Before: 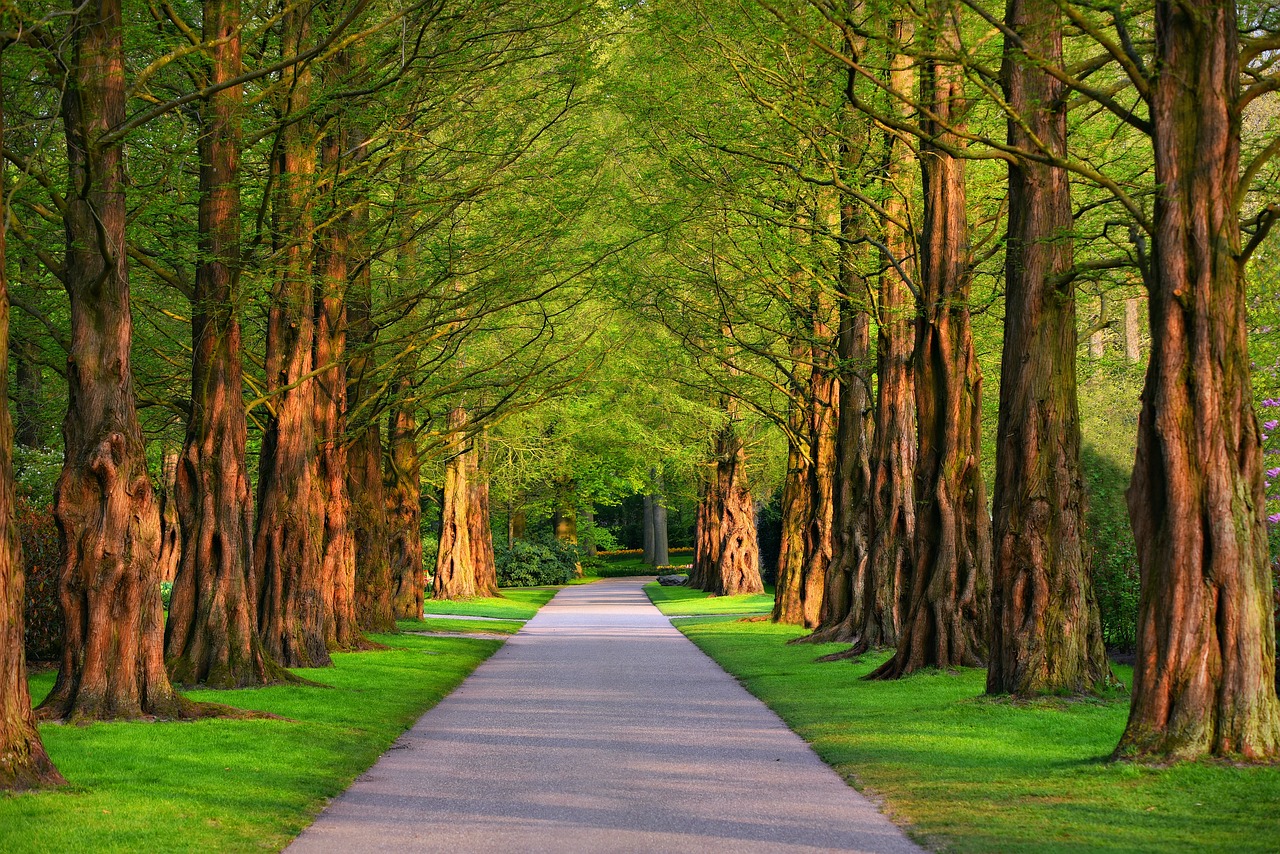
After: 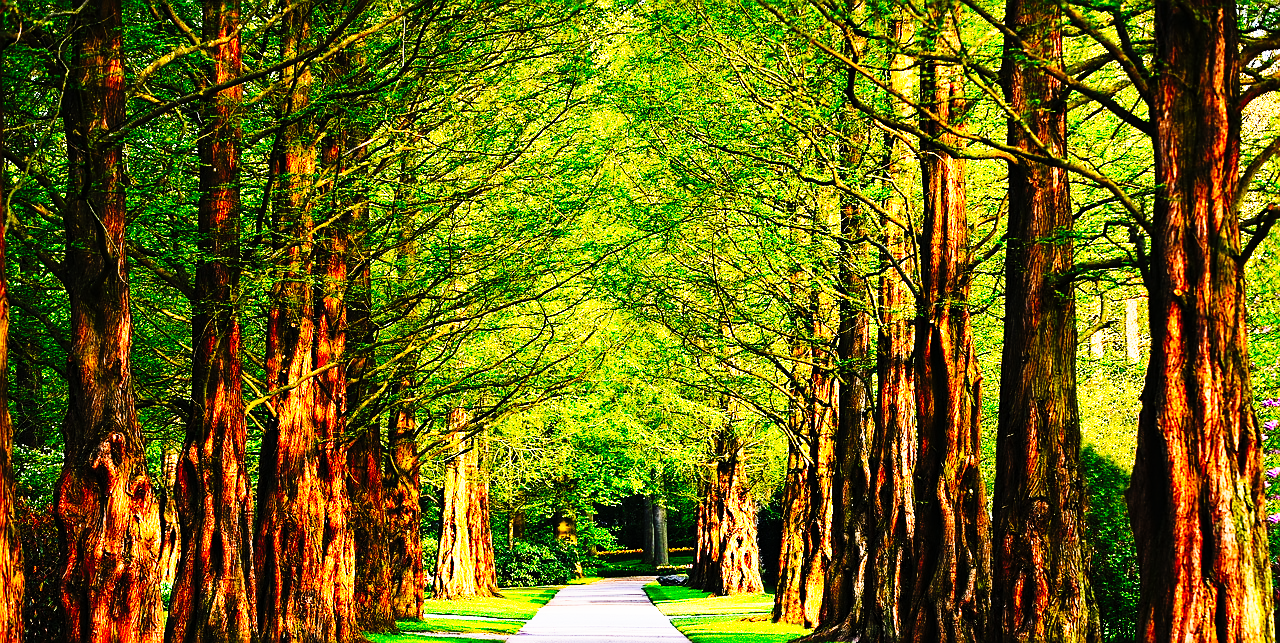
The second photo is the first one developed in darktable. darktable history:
crop: bottom 24.676%
base curve: curves: ch0 [(0, 0) (0.032, 0.025) (0.121, 0.166) (0.206, 0.329) (0.605, 0.79) (1, 1)], preserve colors none
sharpen: on, module defaults
tone curve: curves: ch0 [(0, 0) (0.003, 0.003) (0.011, 0.006) (0.025, 0.01) (0.044, 0.015) (0.069, 0.02) (0.1, 0.027) (0.136, 0.036) (0.177, 0.05) (0.224, 0.07) (0.277, 0.12) (0.335, 0.208) (0.399, 0.334) (0.468, 0.473) (0.543, 0.636) (0.623, 0.795) (0.709, 0.907) (0.801, 0.97) (0.898, 0.989) (1, 1)], preserve colors none
